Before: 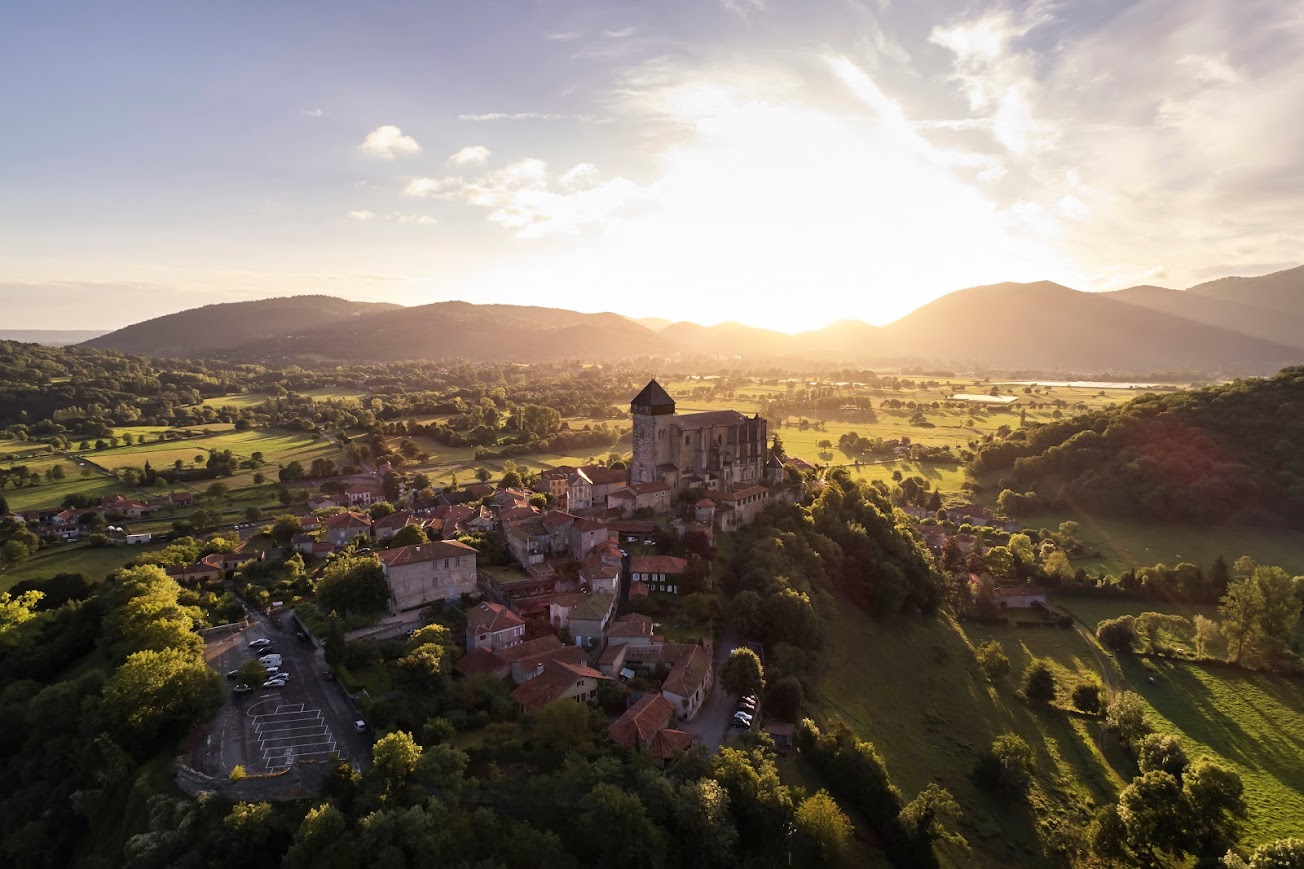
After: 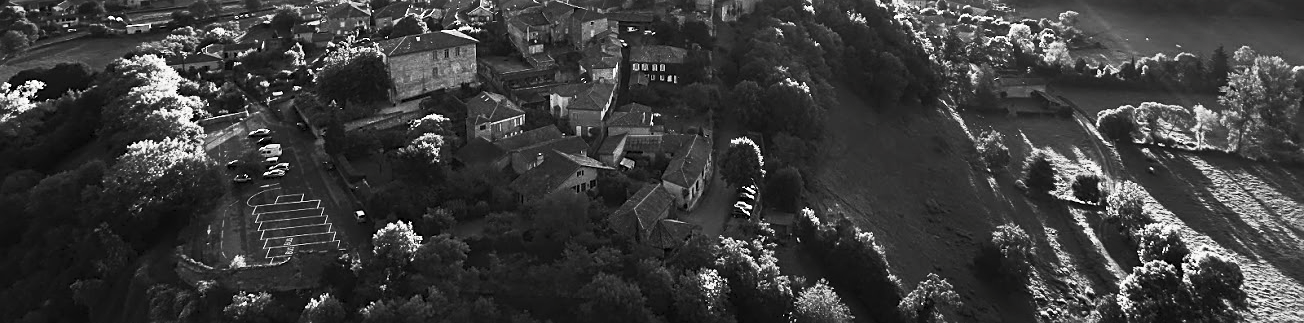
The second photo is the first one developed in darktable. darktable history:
sharpen: on, module defaults
color balance rgb: linear chroma grading › global chroma 14.49%, perceptual saturation grading › global saturation 30.147%, perceptual brilliance grading › highlights 9.408%, perceptual brilliance grading › mid-tones 4.92%, global vibrance 50.308%
contrast brightness saturation: contrast 0.525, brightness 0.453, saturation -0.994
tone equalizer: edges refinement/feathering 500, mask exposure compensation -1.57 EV, preserve details no
crop and rotate: top 58.743%, bottom 4.05%
